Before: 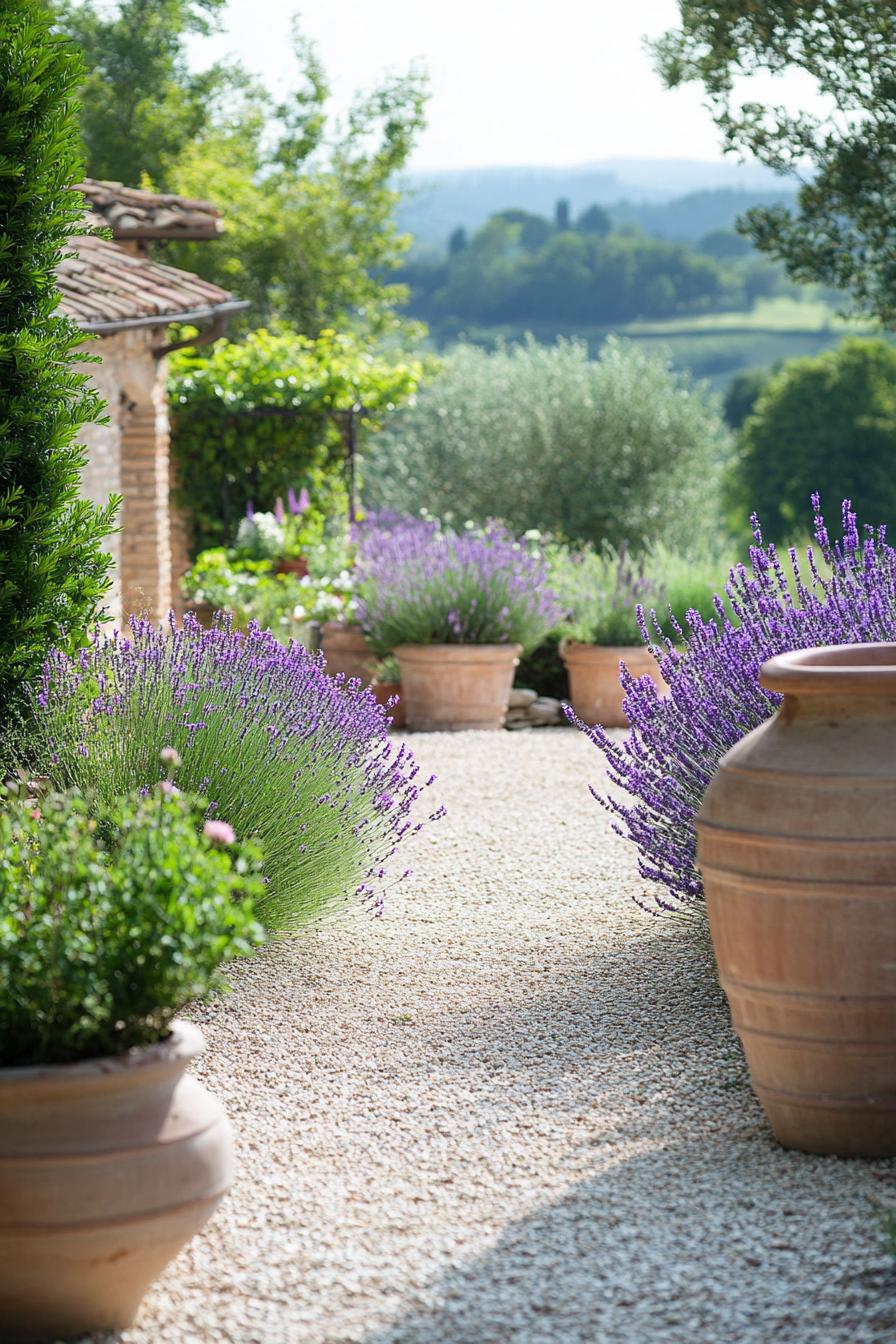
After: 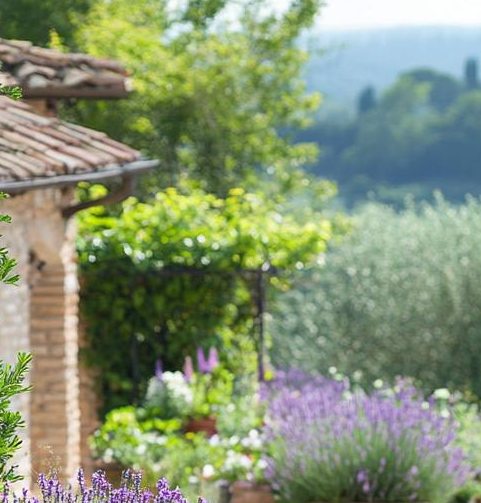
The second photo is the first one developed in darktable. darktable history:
crop: left 10.257%, top 10.542%, right 35.959%, bottom 51.962%
